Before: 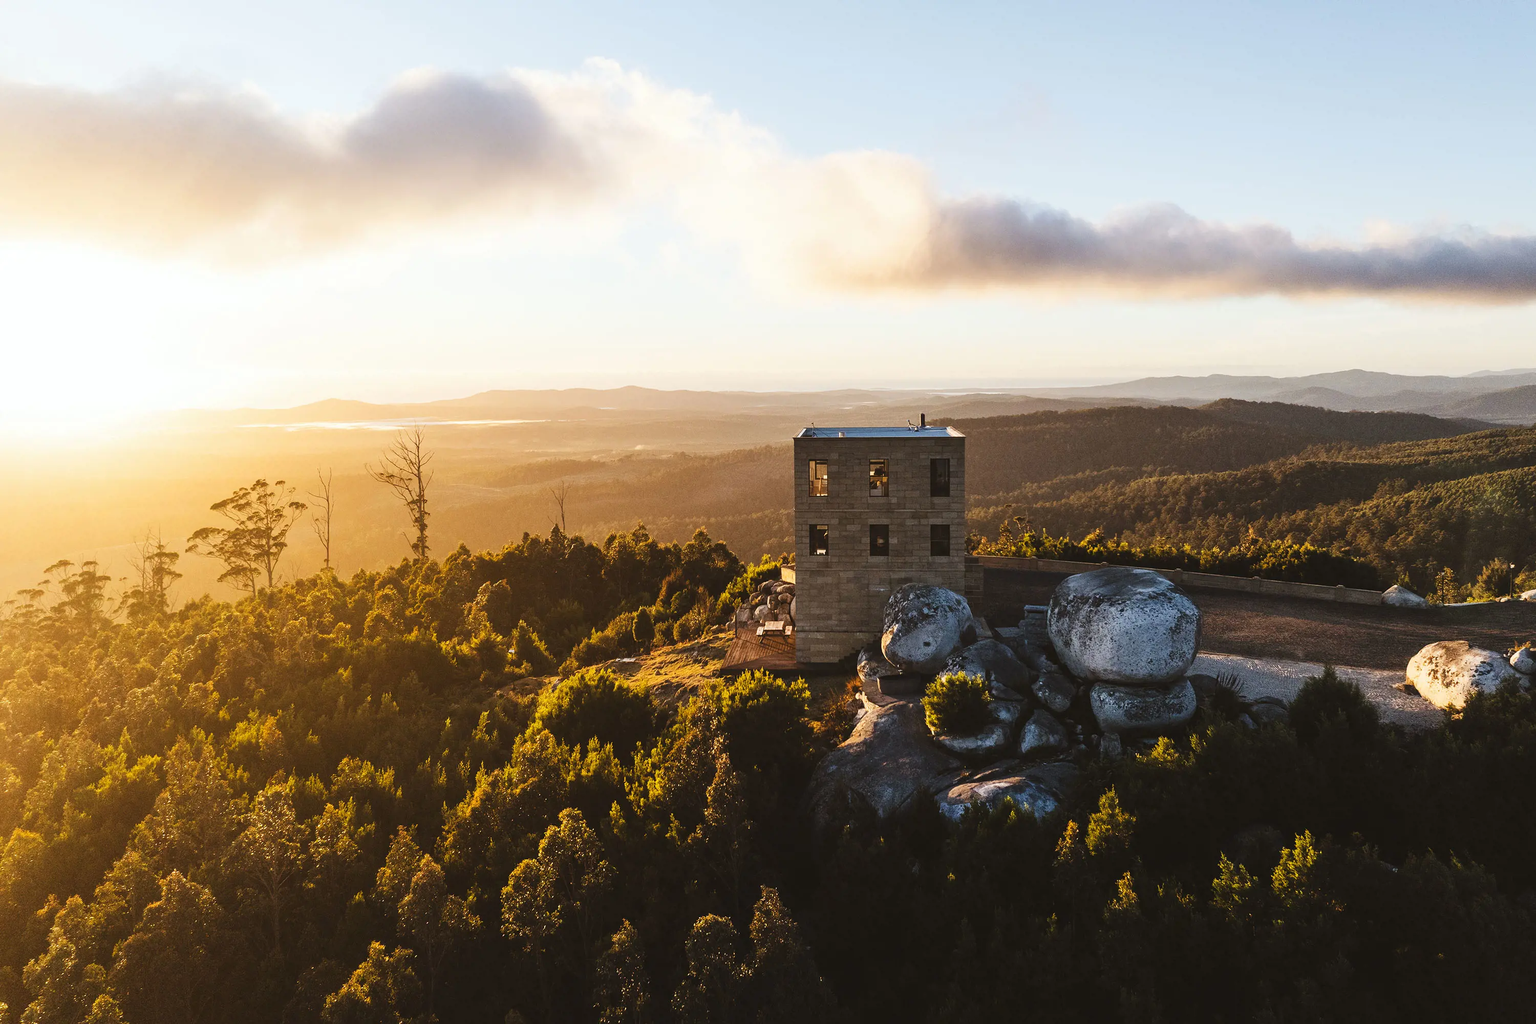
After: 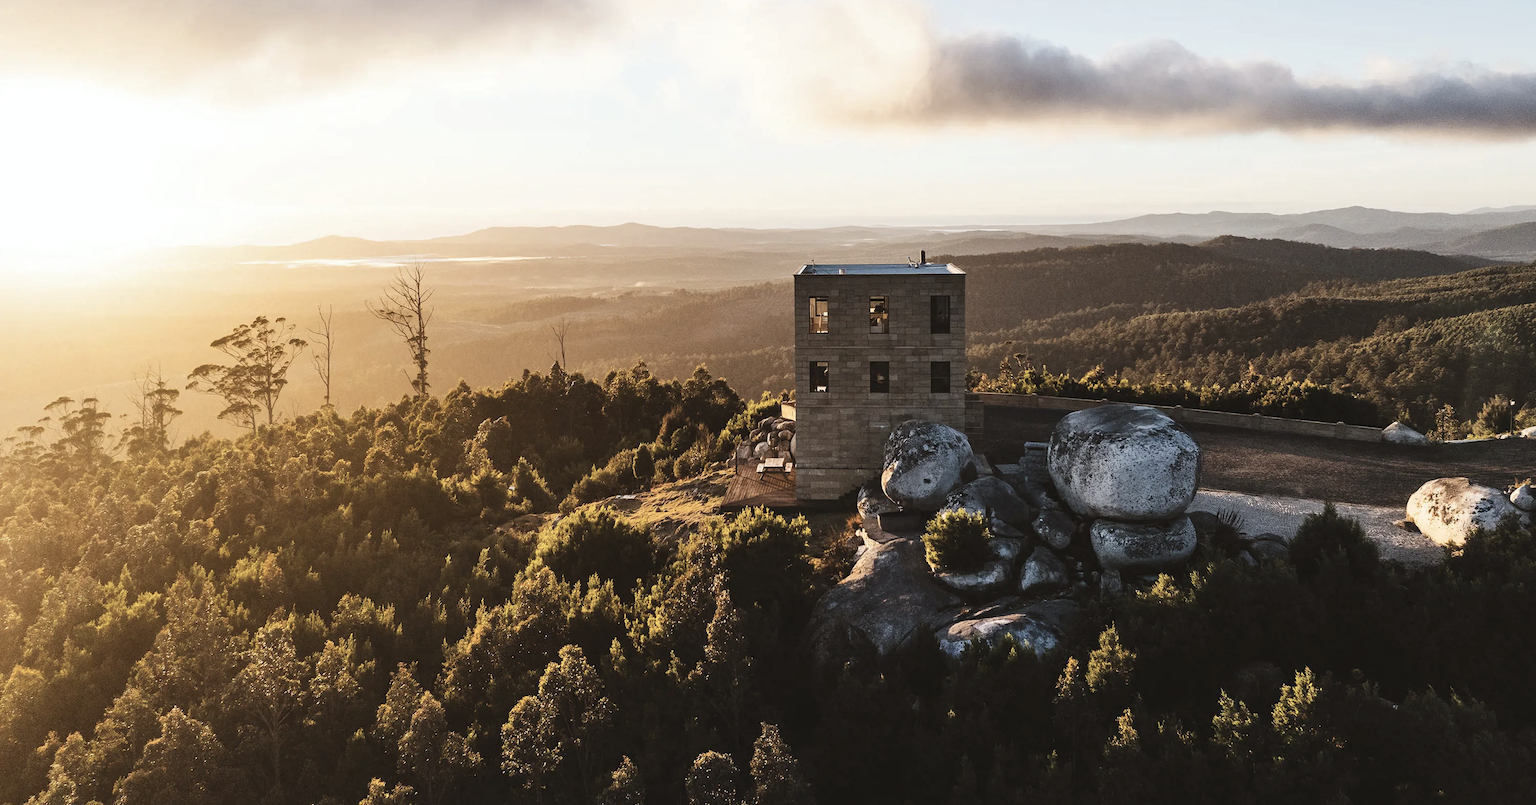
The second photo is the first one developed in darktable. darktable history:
shadows and highlights: shadows 29.33, highlights -28.84, low approximation 0.01, soften with gaussian
crop and rotate: top 15.986%, bottom 5.311%
contrast brightness saturation: contrast 0.101, saturation -0.351
